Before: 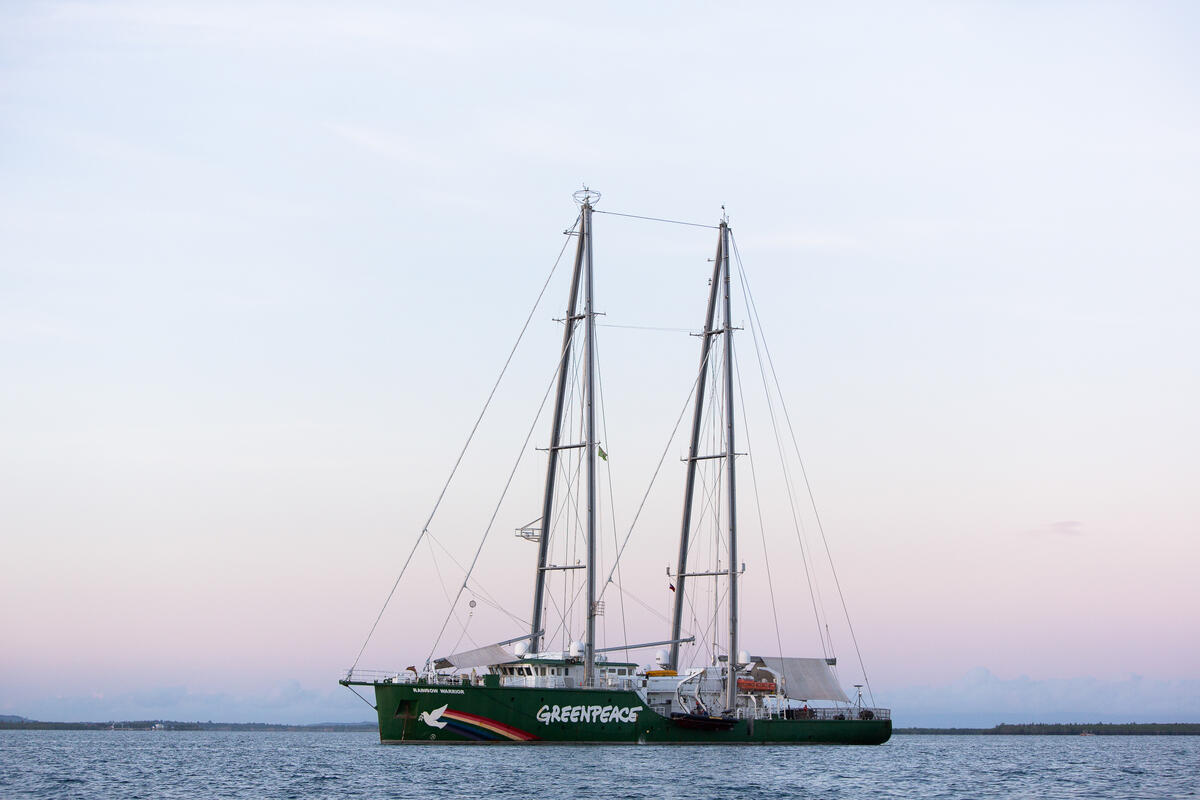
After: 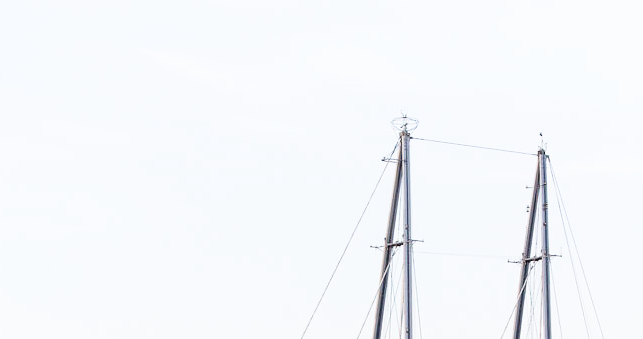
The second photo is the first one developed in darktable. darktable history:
base curve: curves: ch0 [(0, 0) (0.028, 0.03) (0.121, 0.232) (0.46, 0.748) (0.859, 0.968) (1, 1)], preserve colors none
crop: left 15.201%, top 9.215%, right 31.19%, bottom 48.394%
